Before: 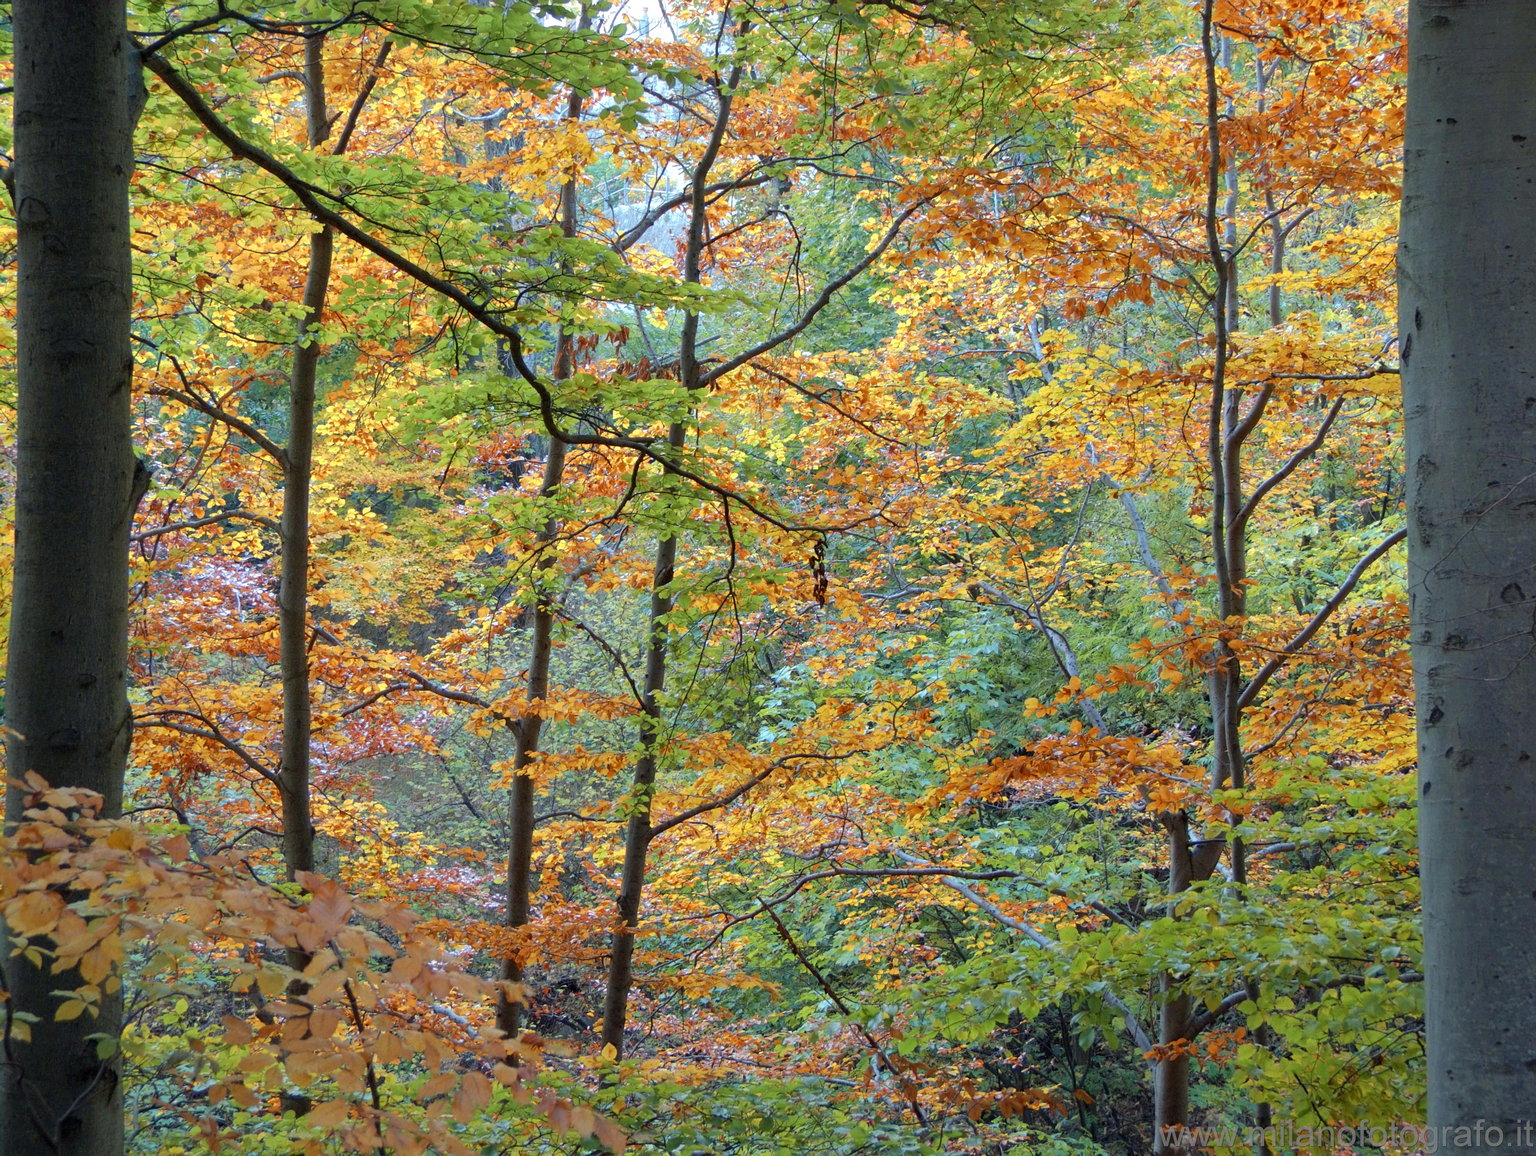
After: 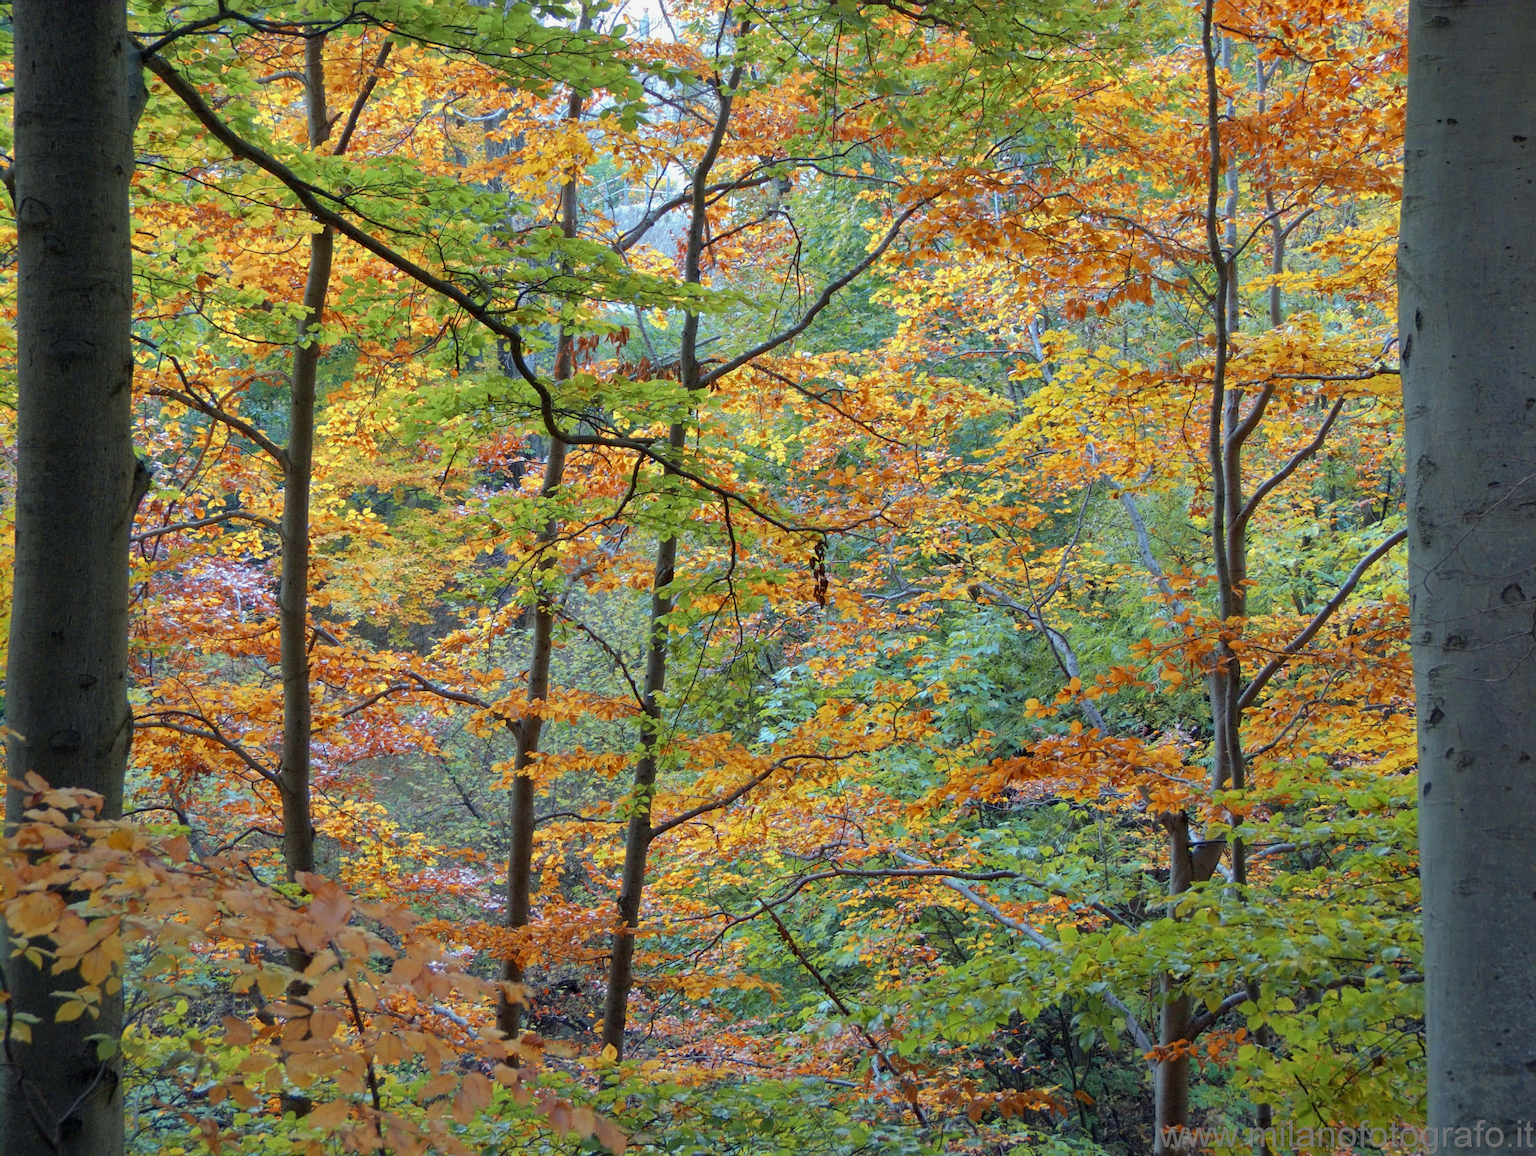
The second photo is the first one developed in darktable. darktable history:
shadows and highlights: shadows 25.23, white point adjustment -2.95, highlights -29.85
